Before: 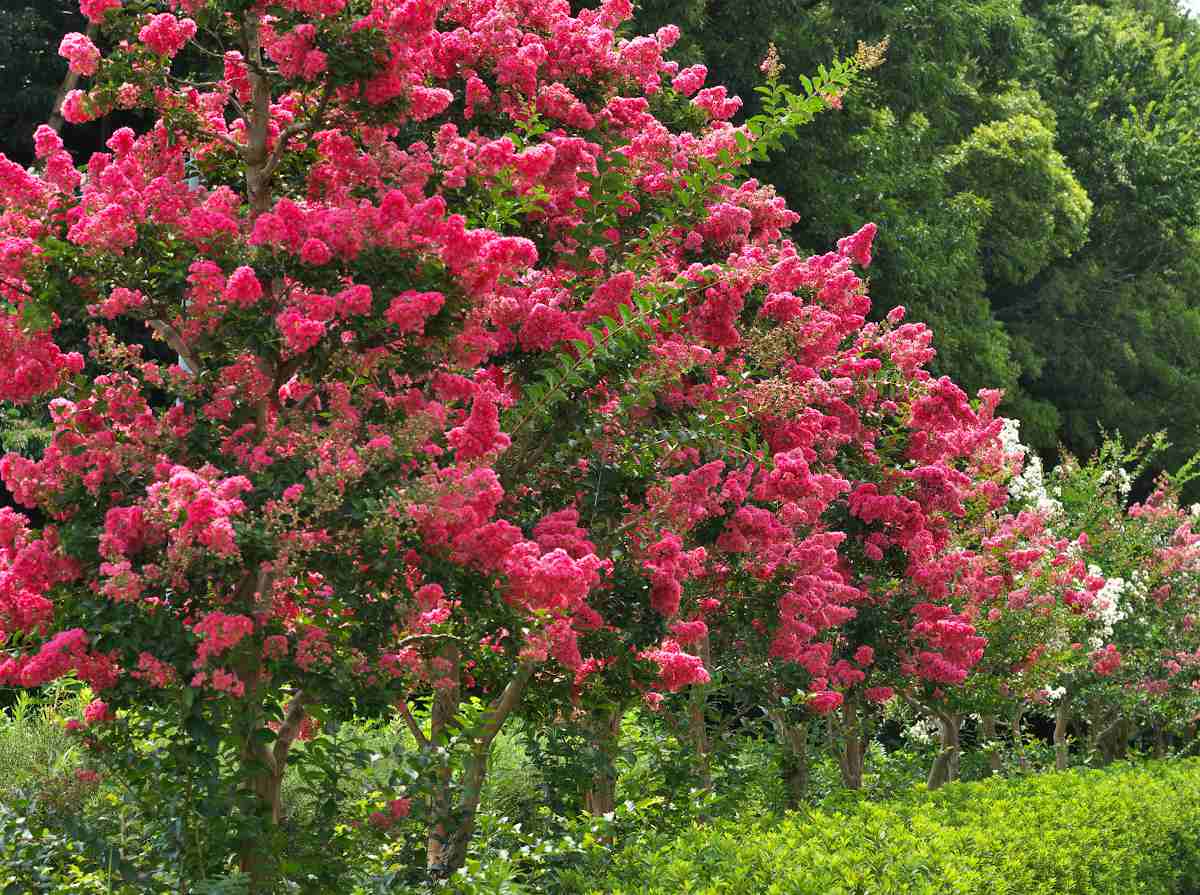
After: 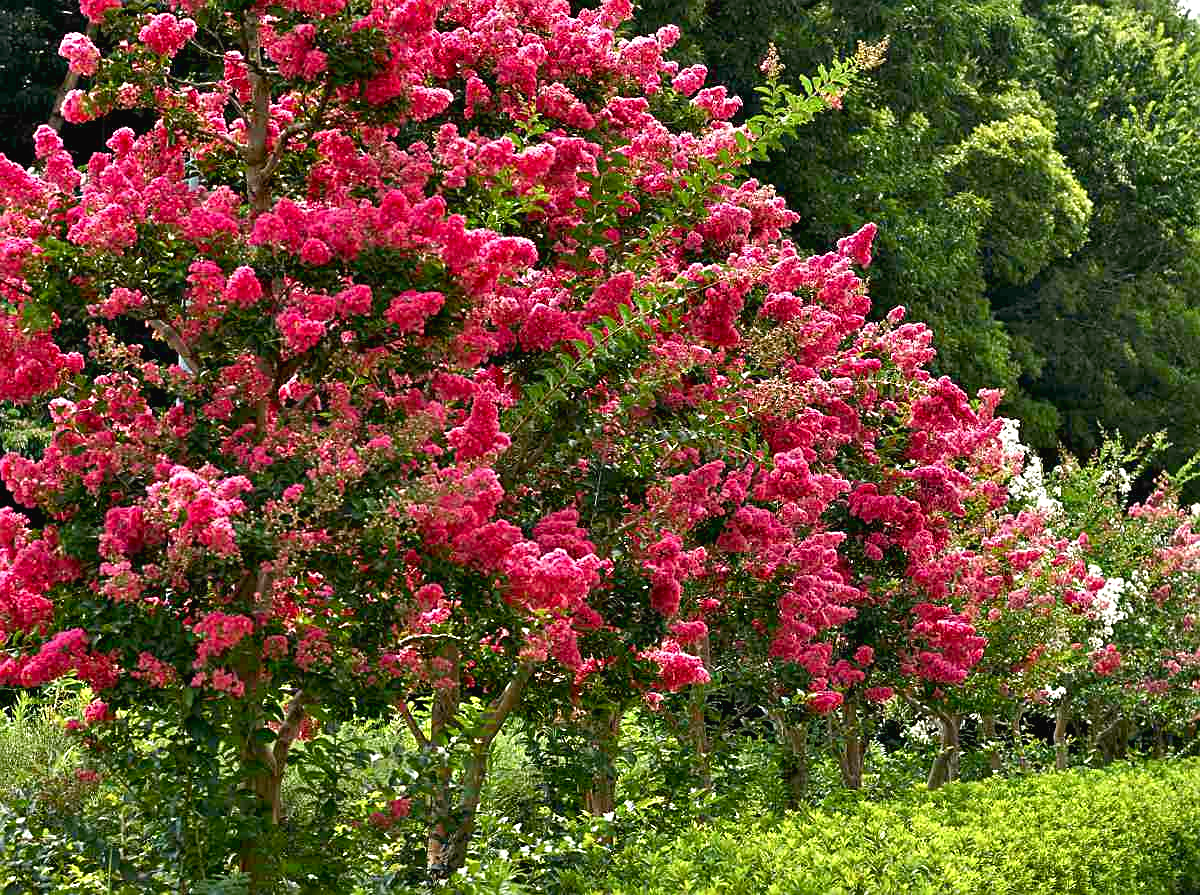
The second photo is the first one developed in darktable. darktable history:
color balance rgb: shadows lift › chroma 1%, shadows lift › hue 28.8°, power › hue 60°, highlights gain › chroma 1%, highlights gain › hue 60°, global offset › luminance 0.25%, perceptual saturation grading › highlights -20%, perceptual saturation grading › shadows 20%, perceptual brilliance grading › highlights 10%, perceptual brilliance grading › shadows -5%, global vibrance 19.67%
sharpen: on, module defaults
exposure: black level correction 0.01, exposure 0.014 EV, compensate highlight preservation false
